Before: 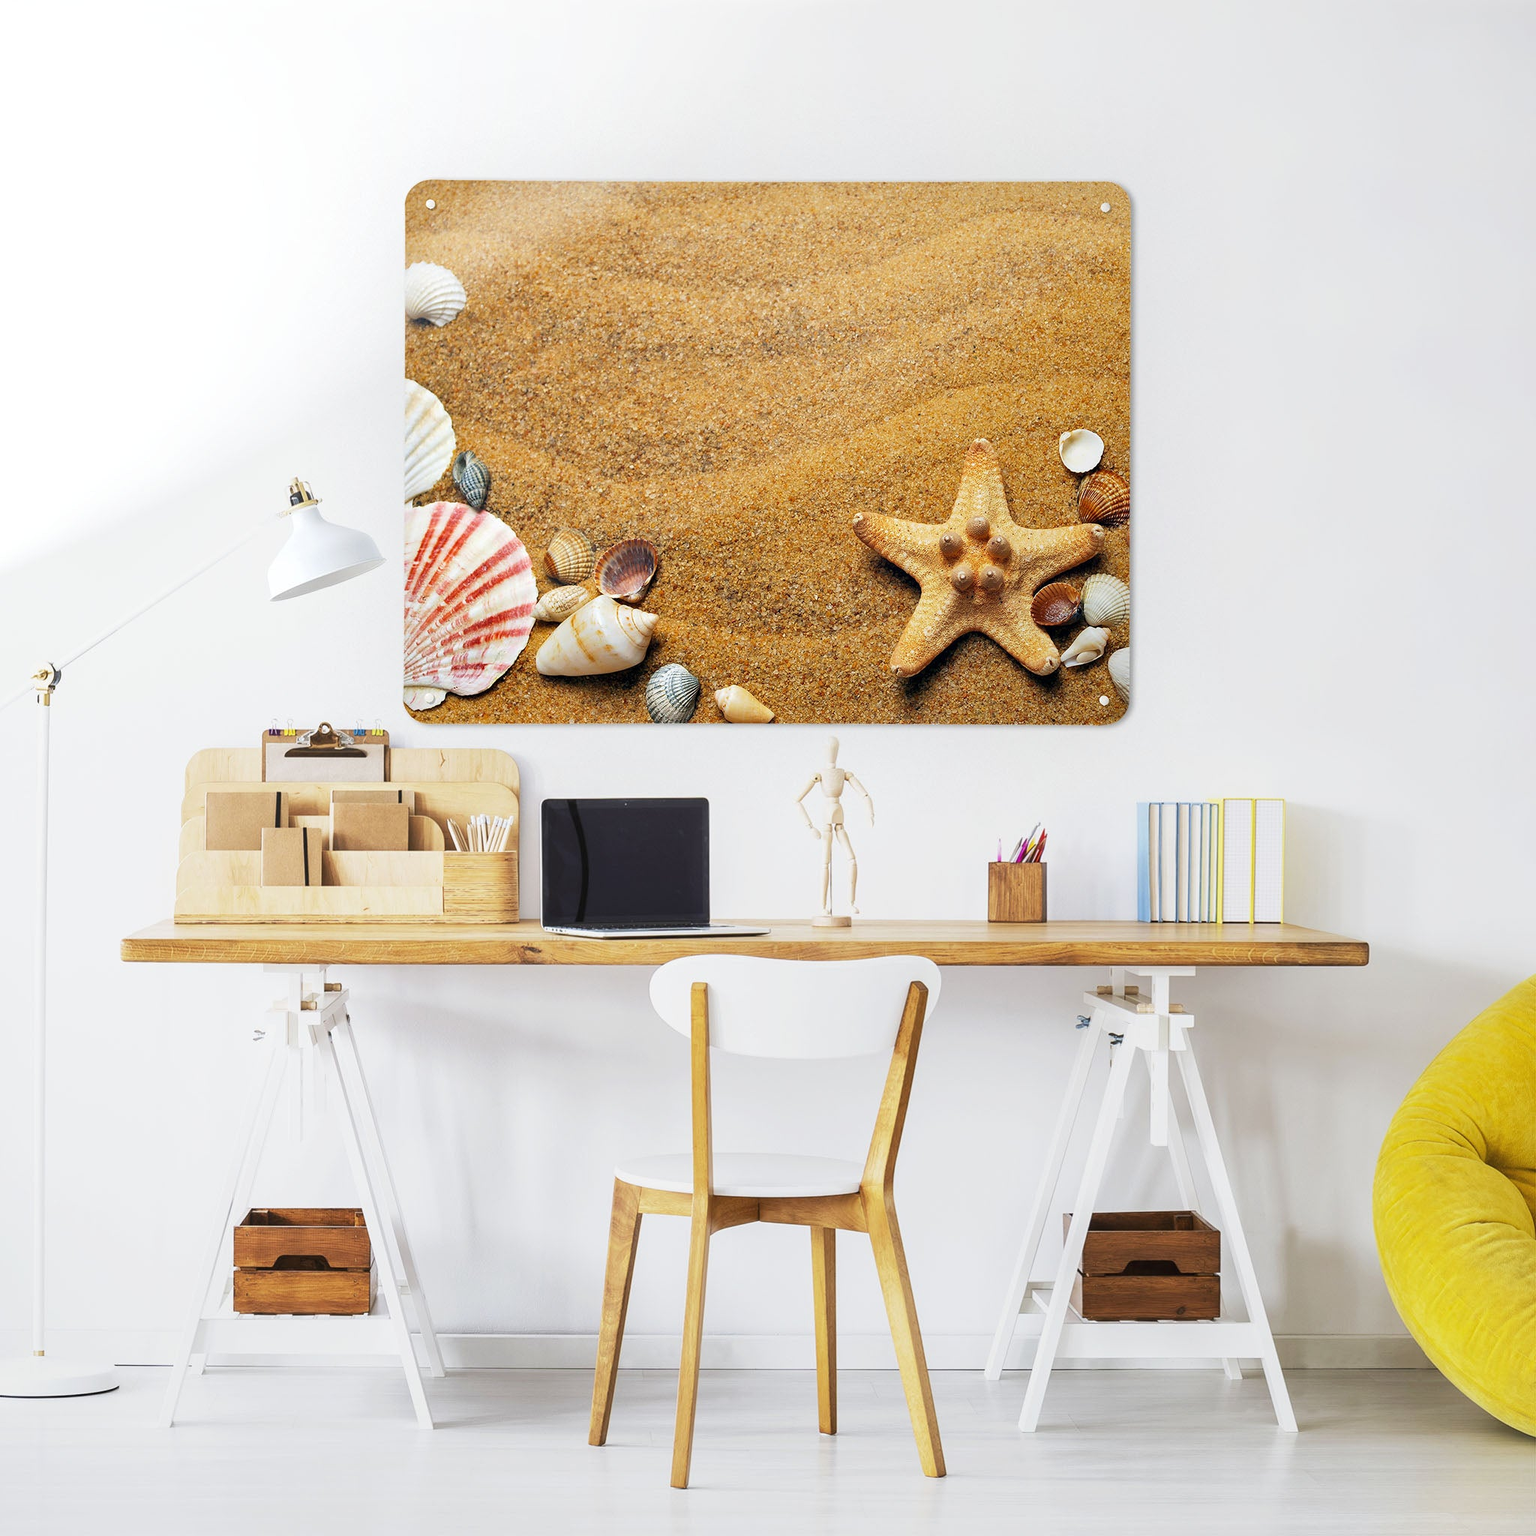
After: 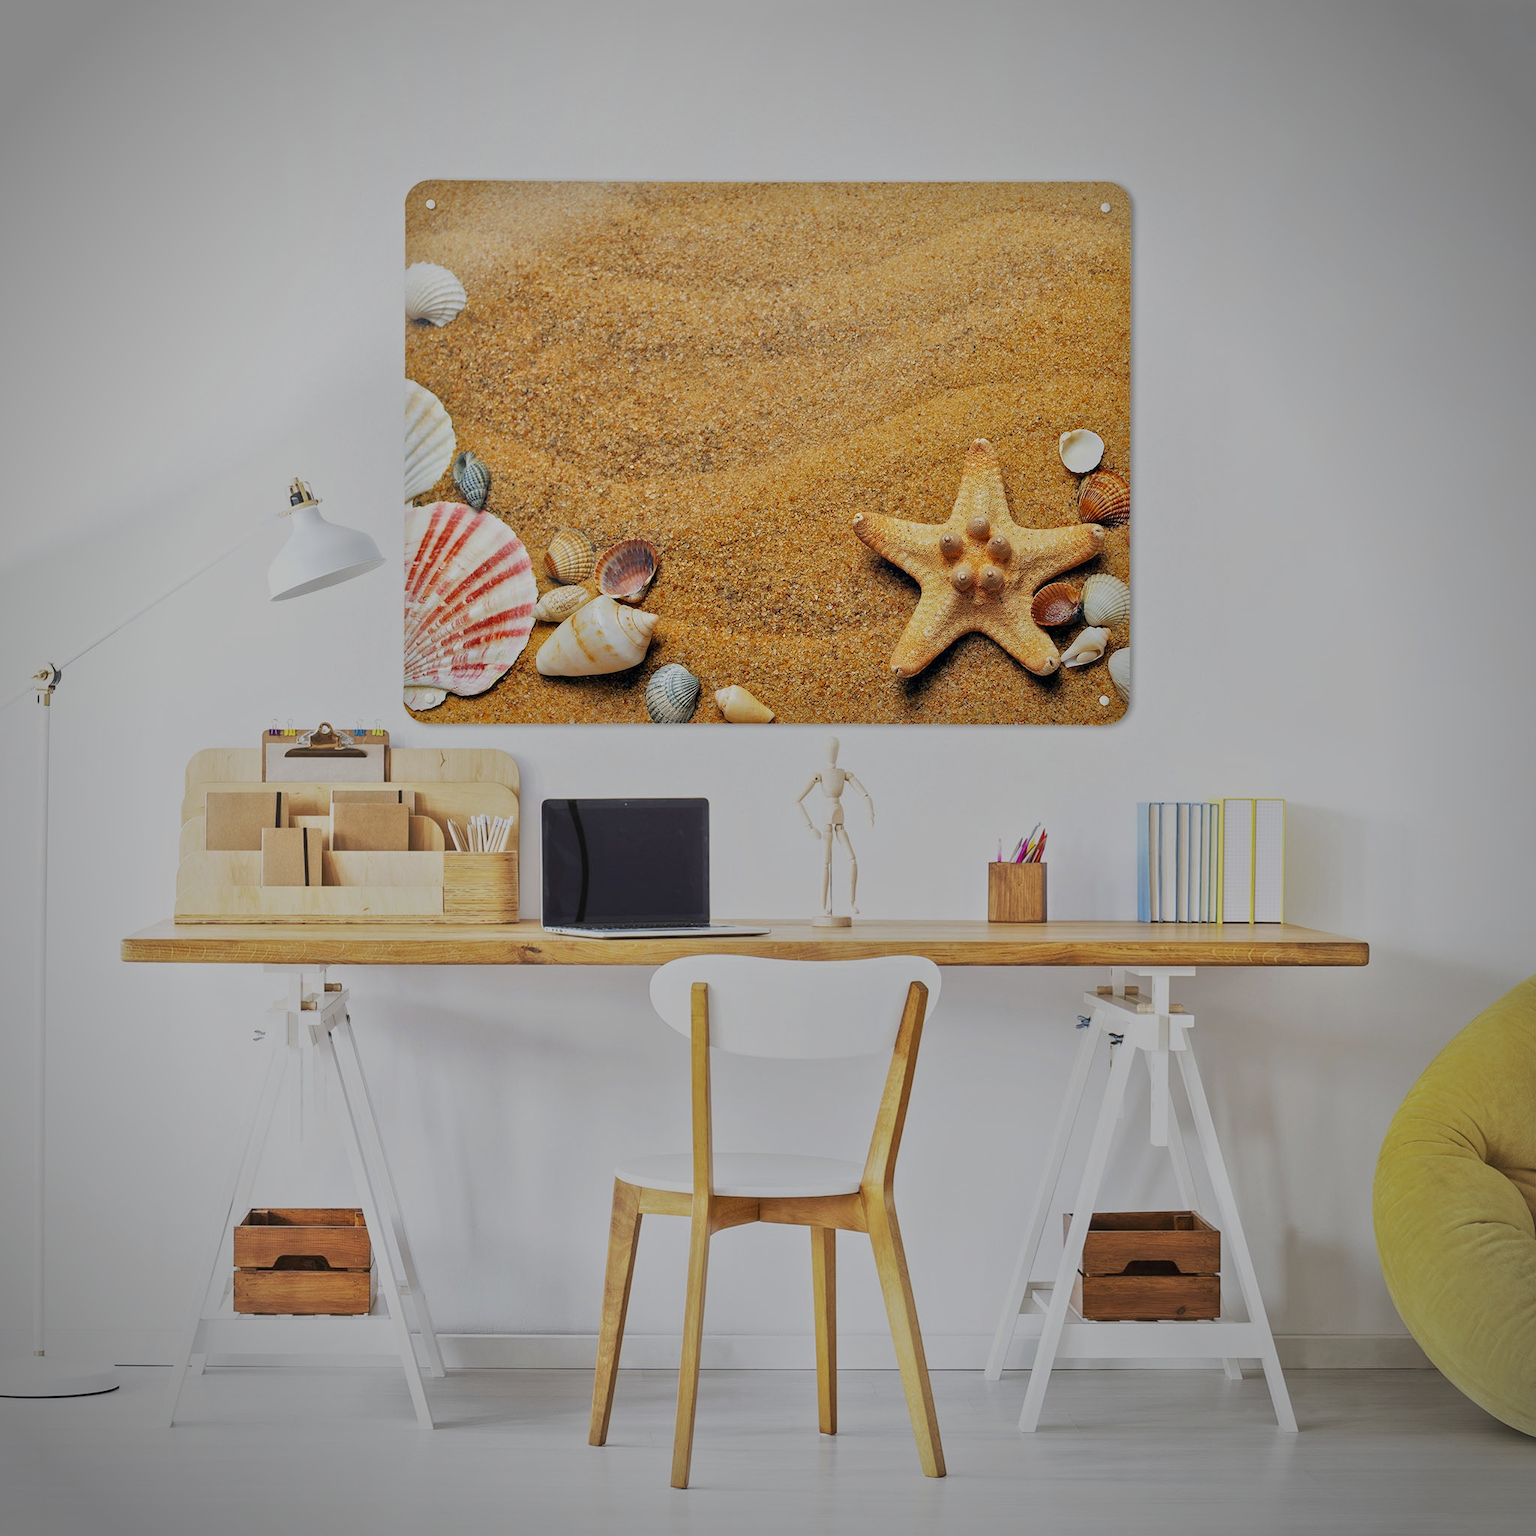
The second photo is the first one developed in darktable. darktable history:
vignetting: unbound false
tone equalizer: -8 EV -0.002 EV, -7 EV 0.005 EV, -6 EV -0.008 EV, -5 EV 0.007 EV, -4 EV -0.042 EV, -3 EV -0.233 EV, -2 EV -0.662 EV, -1 EV -0.983 EV, +0 EV -0.969 EV, smoothing diameter 2%, edges refinement/feathering 20, mask exposure compensation -1.57 EV, filter diffusion 5
